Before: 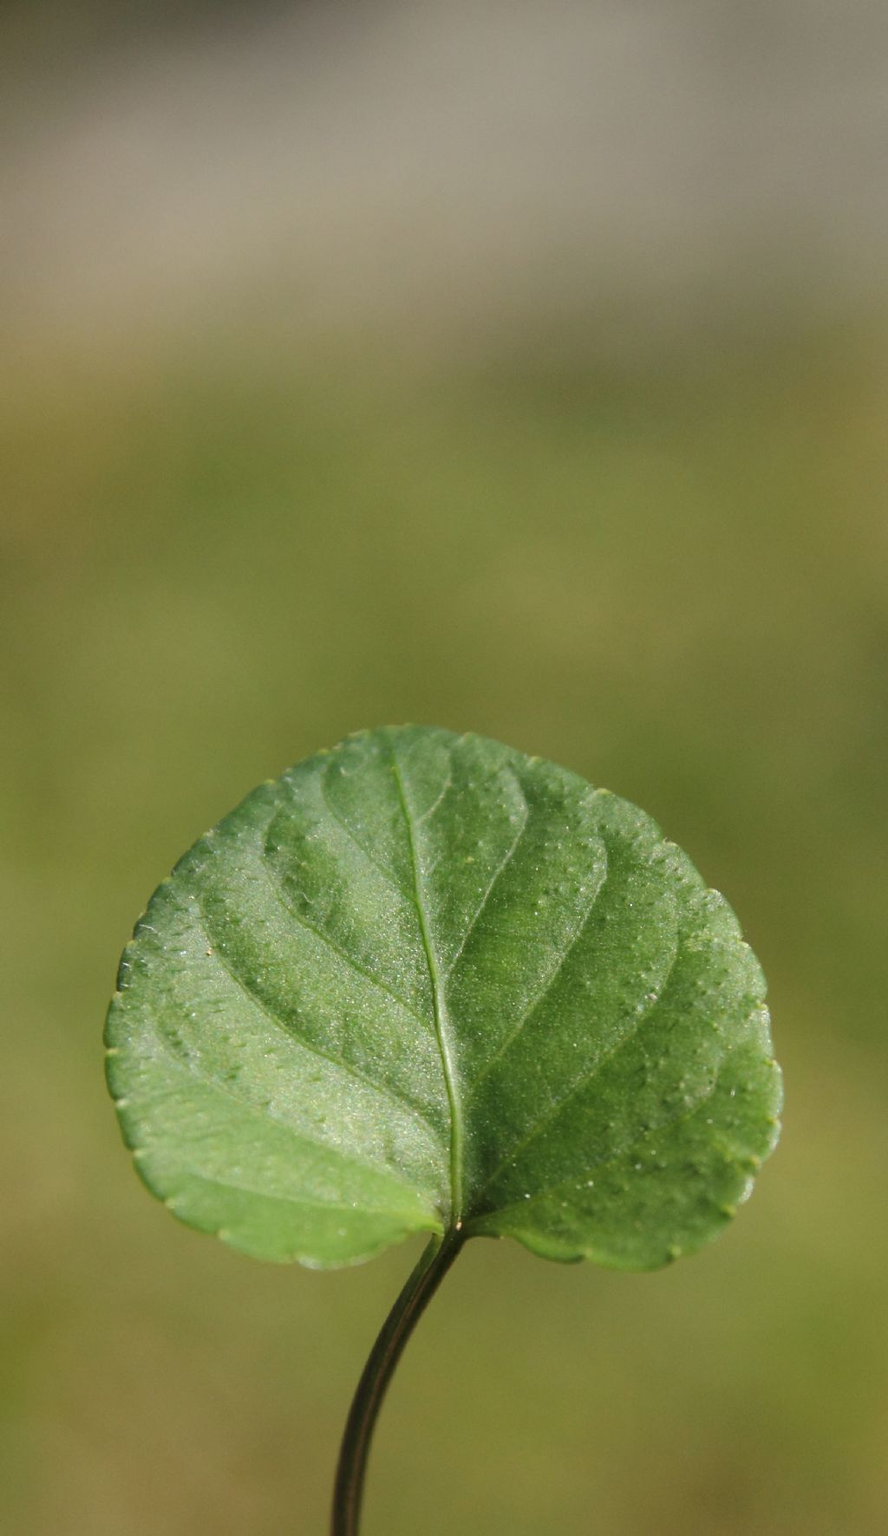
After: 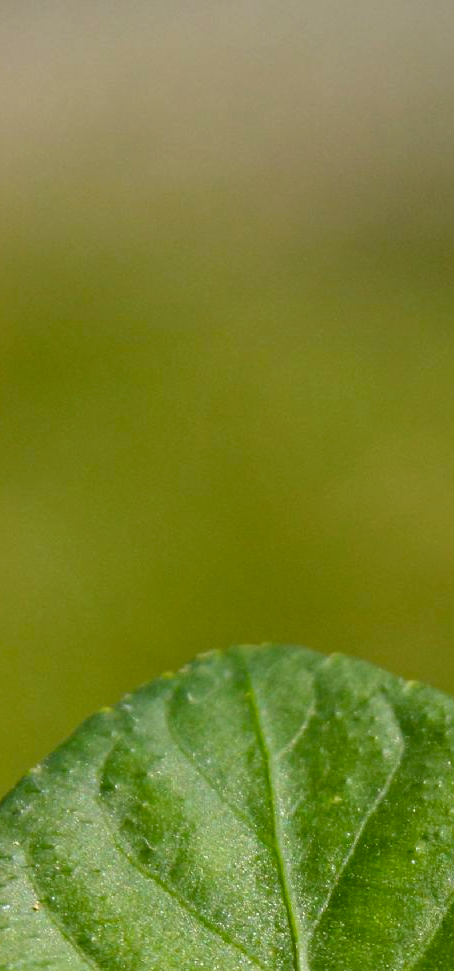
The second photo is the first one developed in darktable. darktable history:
crop: left 20.078%, top 10.857%, right 35.516%, bottom 34.302%
local contrast: mode bilateral grid, contrast 28, coarseness 16, detail 115%, midtone range 0.2
color balance rgb: global offset › luminance -0.51%, perceptual saturation grading › global saturation 31.139%
